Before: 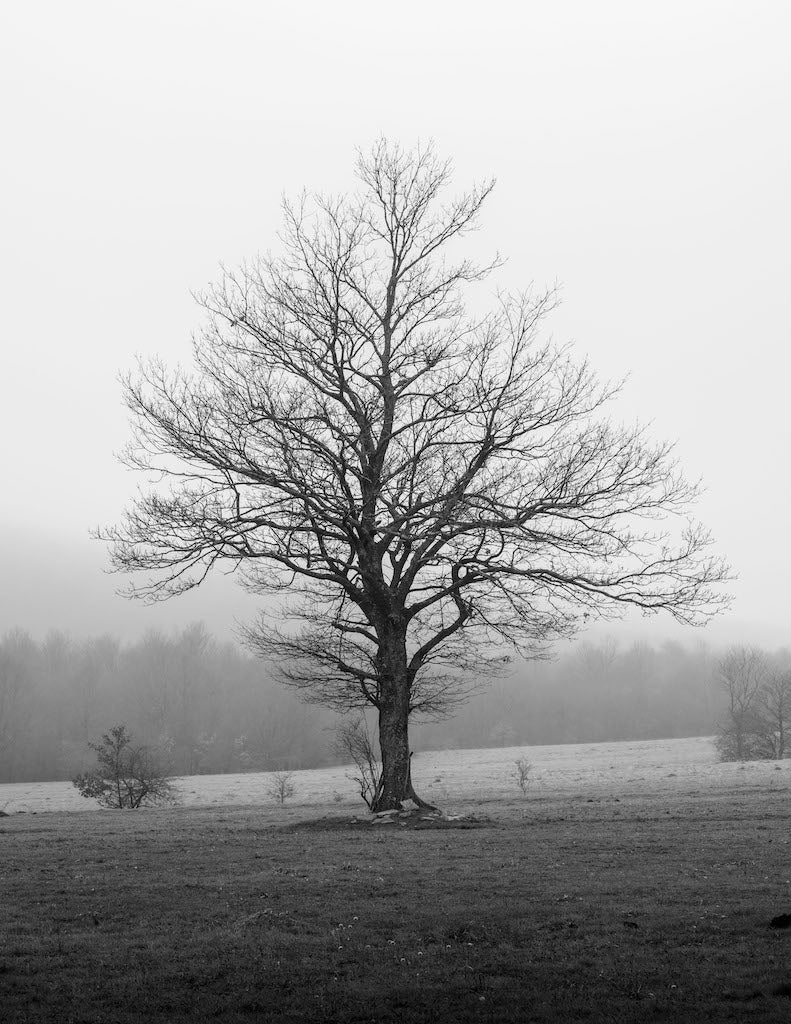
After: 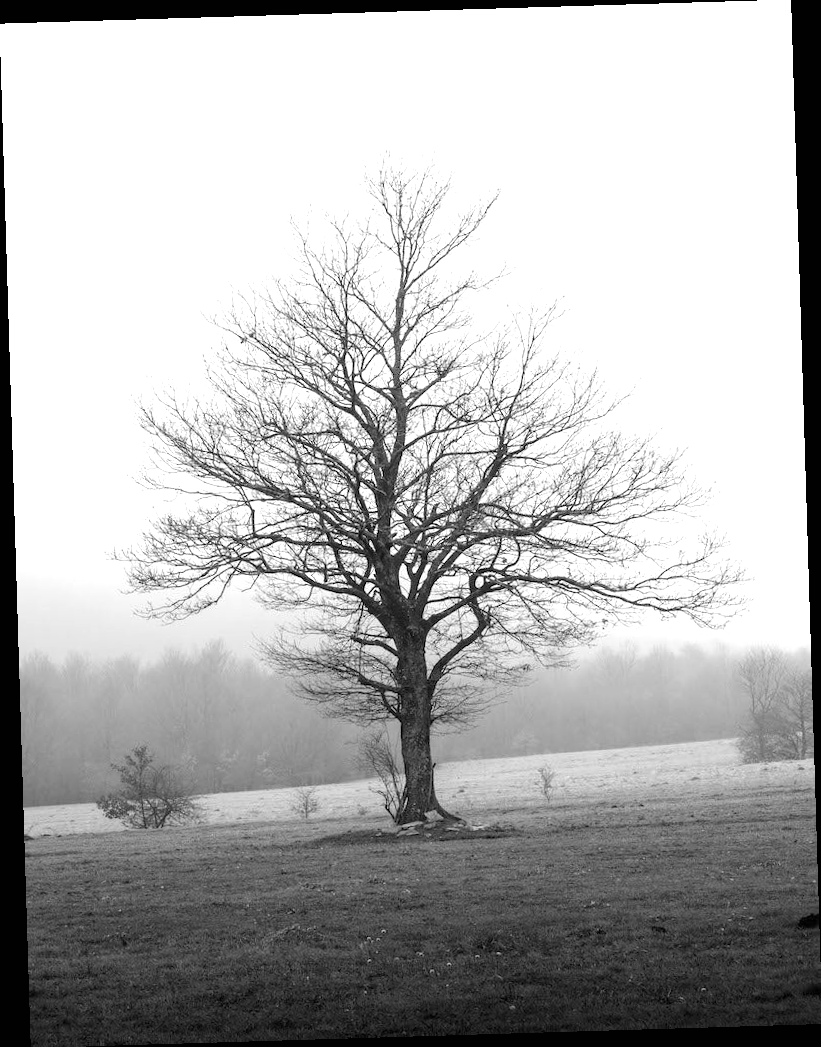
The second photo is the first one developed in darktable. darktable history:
exposure: black level correction 0, exposure 0.6 EV, compensate highlight preservation false
rotate and perspective: rotation -1.75°, automatic cropping off
